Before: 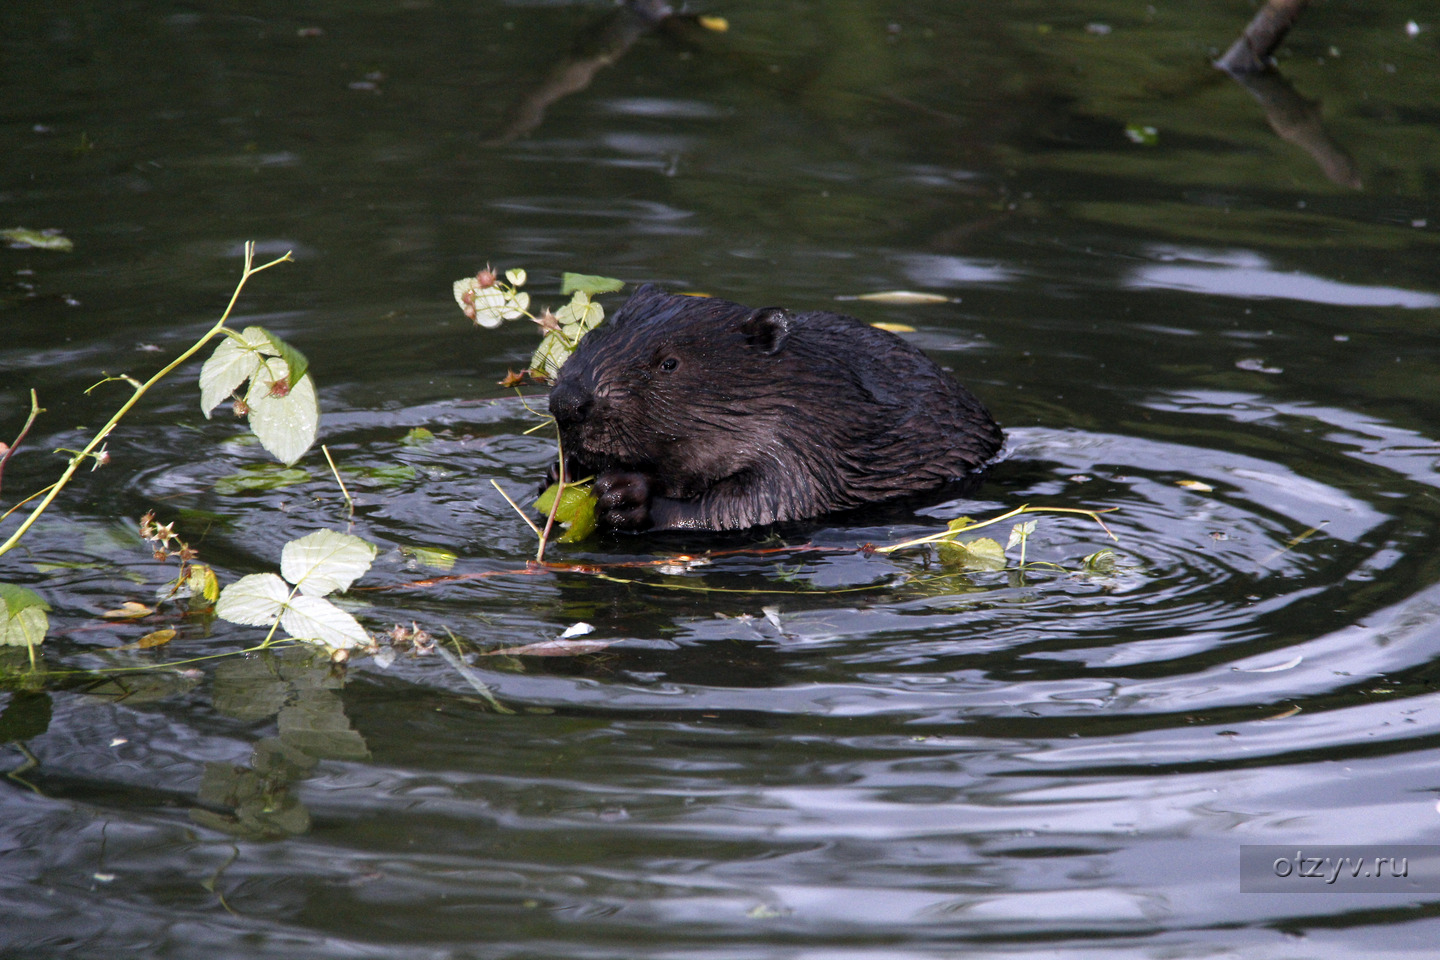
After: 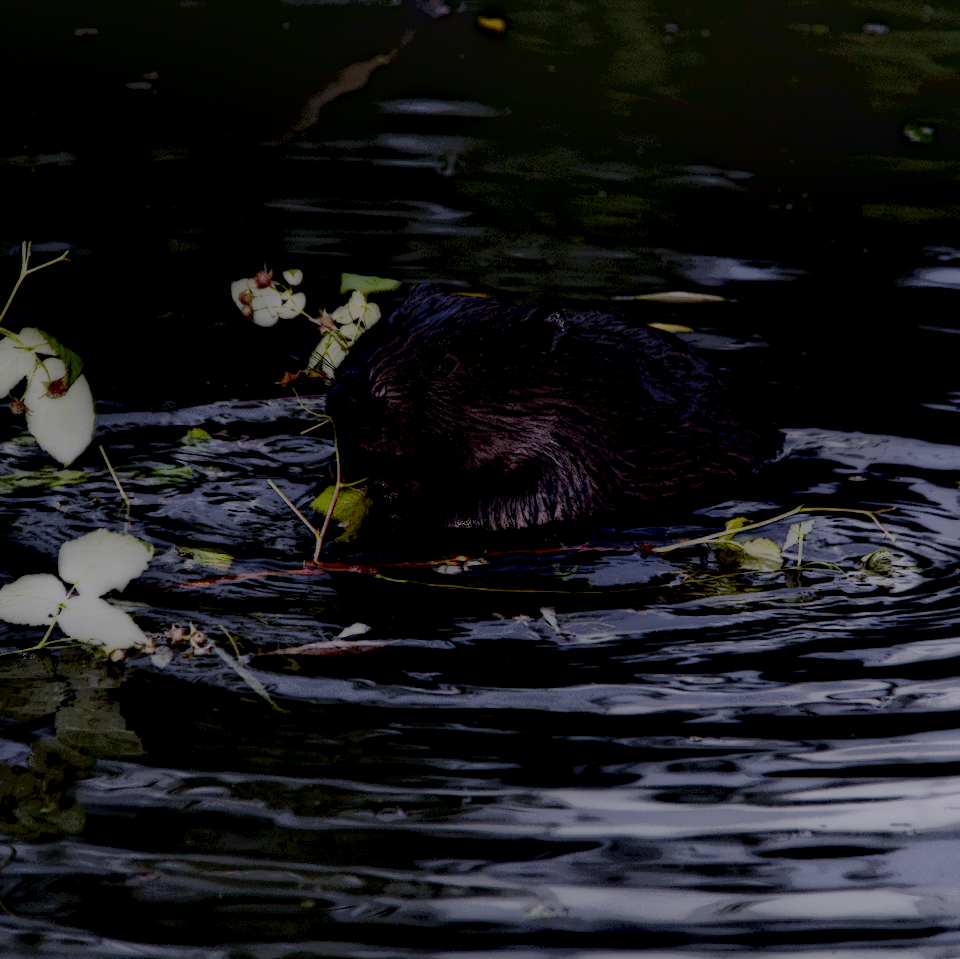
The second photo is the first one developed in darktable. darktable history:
crop and rotate: left 15.546%, right 17.787%
sigmoid: contrast 1.8, skew -0.2, preserve hue 0%, red attenuation 0.1, red rotation 0.035, green attenuation 0.1, green rotation -0.017, blue attenuation 0.15, blue rotation -0.052, base primaries Rec2020
white balance: red 1.009, blue 1.027
contrast brightness saturation: contrast 0.11, saturation -0.17
local contrast: highlights 0%, shadows 198%, detail 164%, midtone range 0.001
